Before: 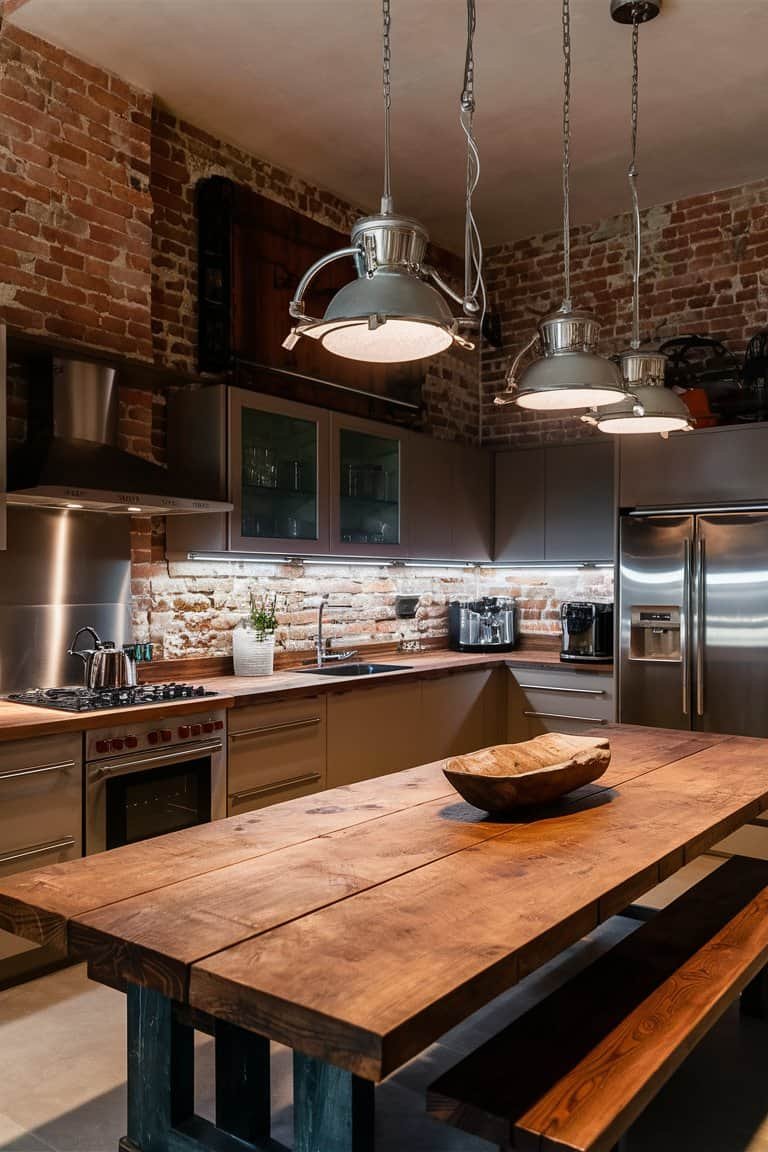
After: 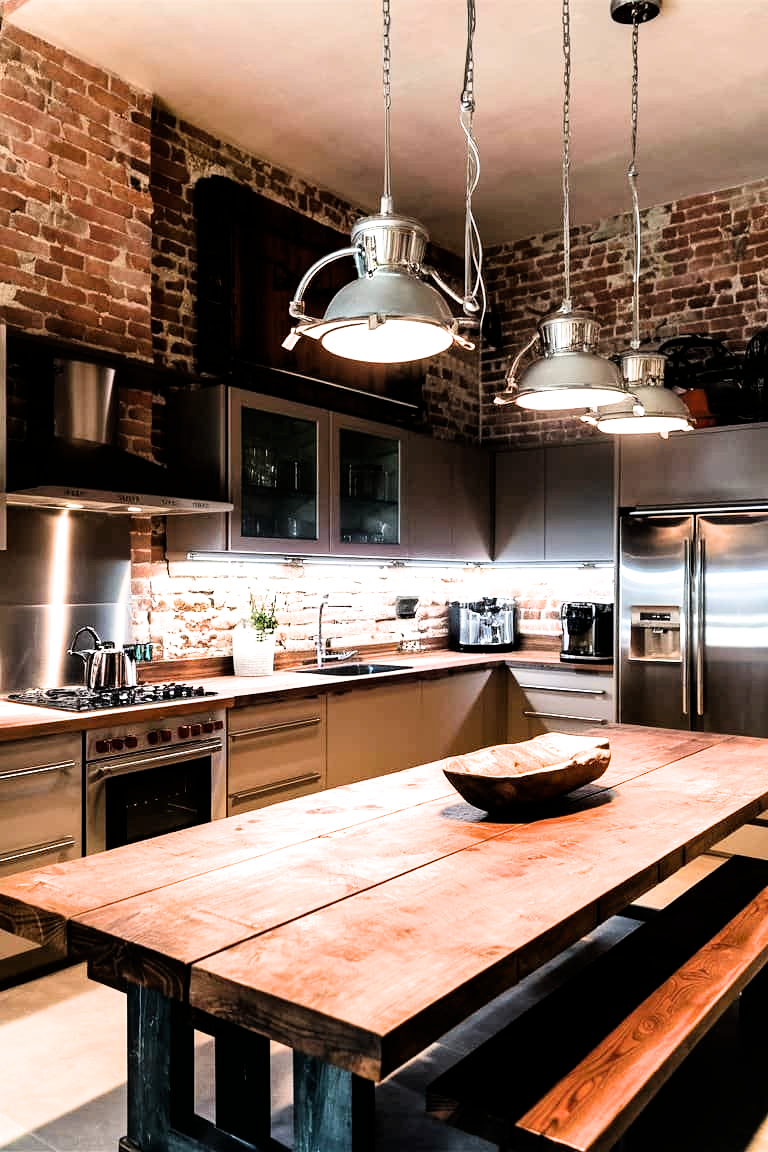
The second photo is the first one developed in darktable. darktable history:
filmic rgb: black relative exposure -5.42 EV, white relative exposure 2.85 EV, dynamic range scaling -37.73%, hardness 4, contrast 1.605, highlights saturation mix -0.93%
exposure: black level correction 0, exposure 1.3 EV, compensate exposure bias true, compensate highlight preservation false
